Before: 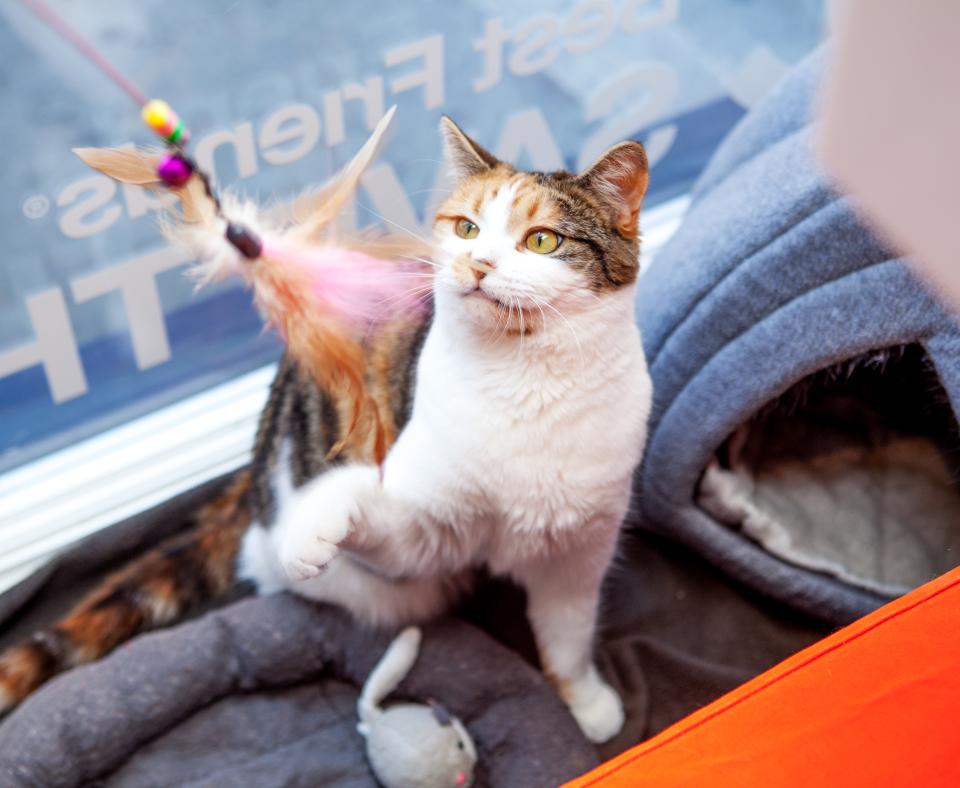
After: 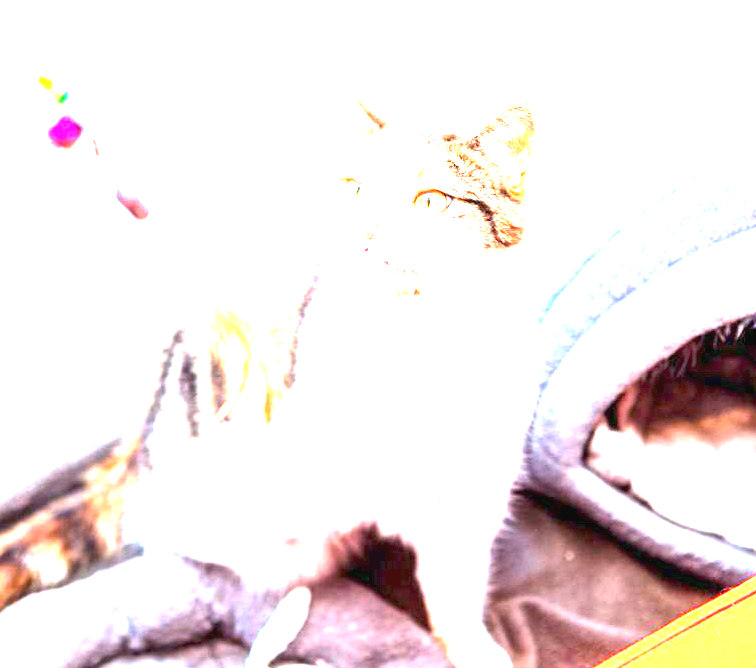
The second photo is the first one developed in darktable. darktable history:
crop: left 11.649%, top 5.053%, right 9.57%, bottom 10.17%
exposure: black level correction 0, exposure 3.909 EV, compensate highlight preservation false
